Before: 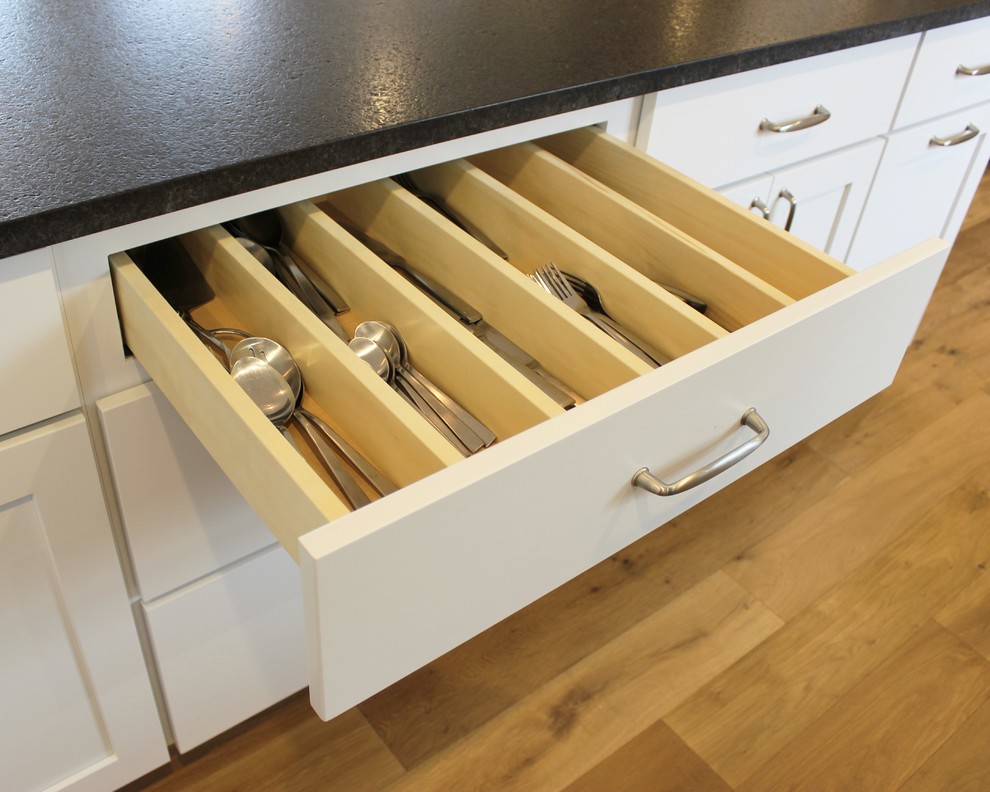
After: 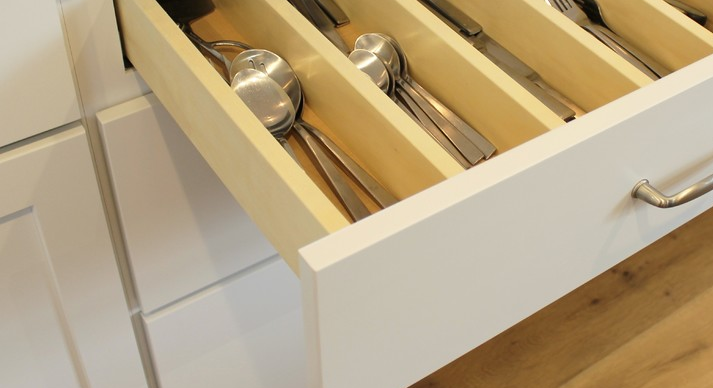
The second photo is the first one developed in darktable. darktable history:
crop: top 36.378%, right 27.938%, bottom 14.598%
